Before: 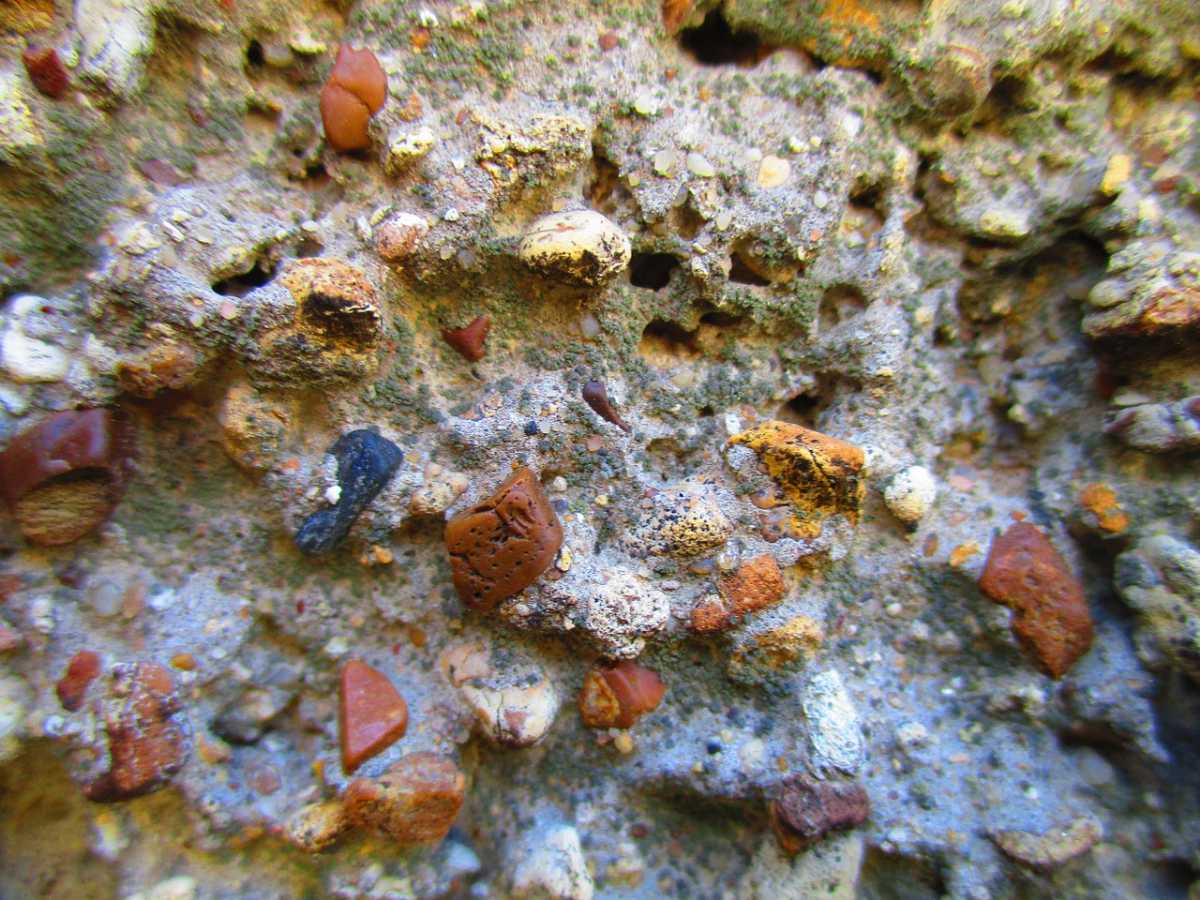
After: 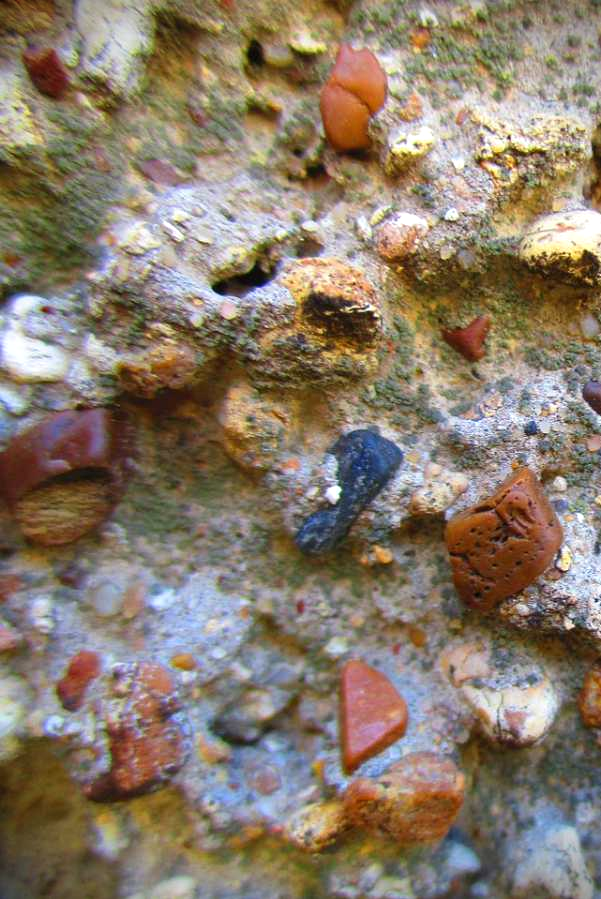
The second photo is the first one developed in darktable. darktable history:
exposure: exposure 0.173 EV, compensate highlight preservation false
crop and rotate: left 0.05%, top 0%, right 49.862%
vignetting: fall-off start 88.25%, fall-off radius 25.87%, brightness -0.585, saturation -0.118
